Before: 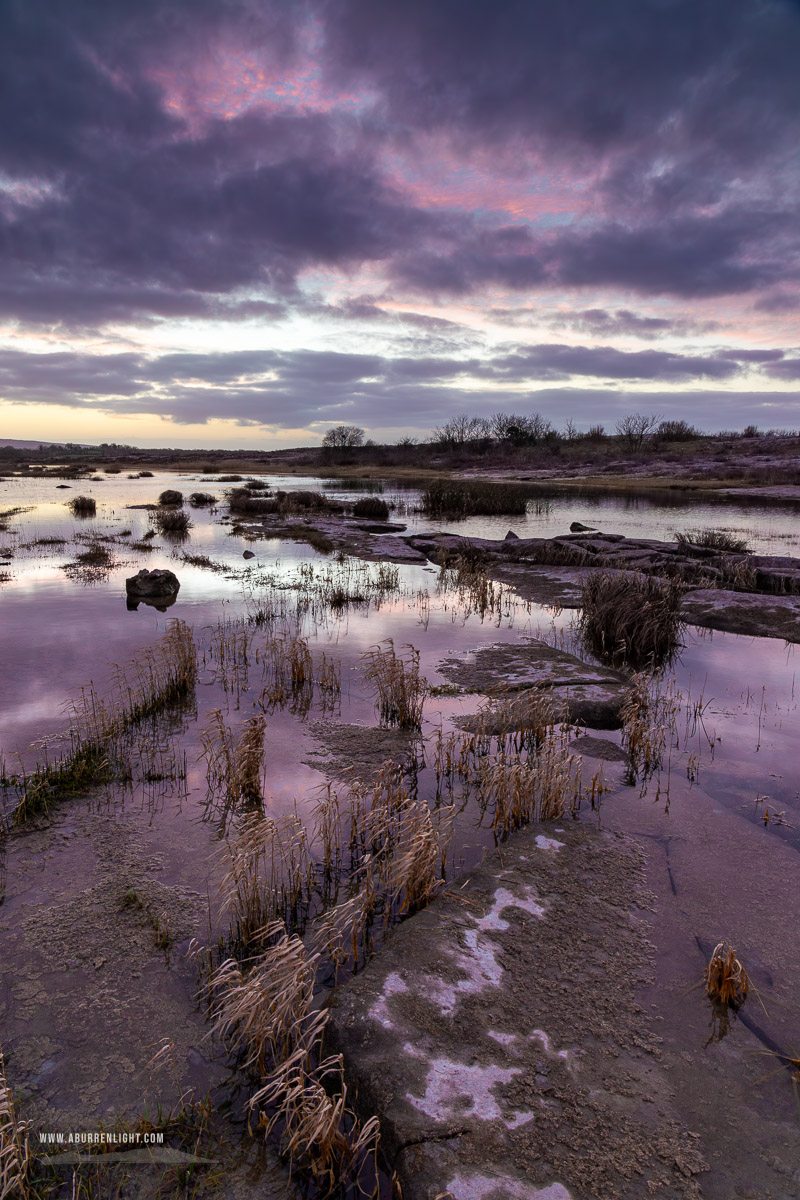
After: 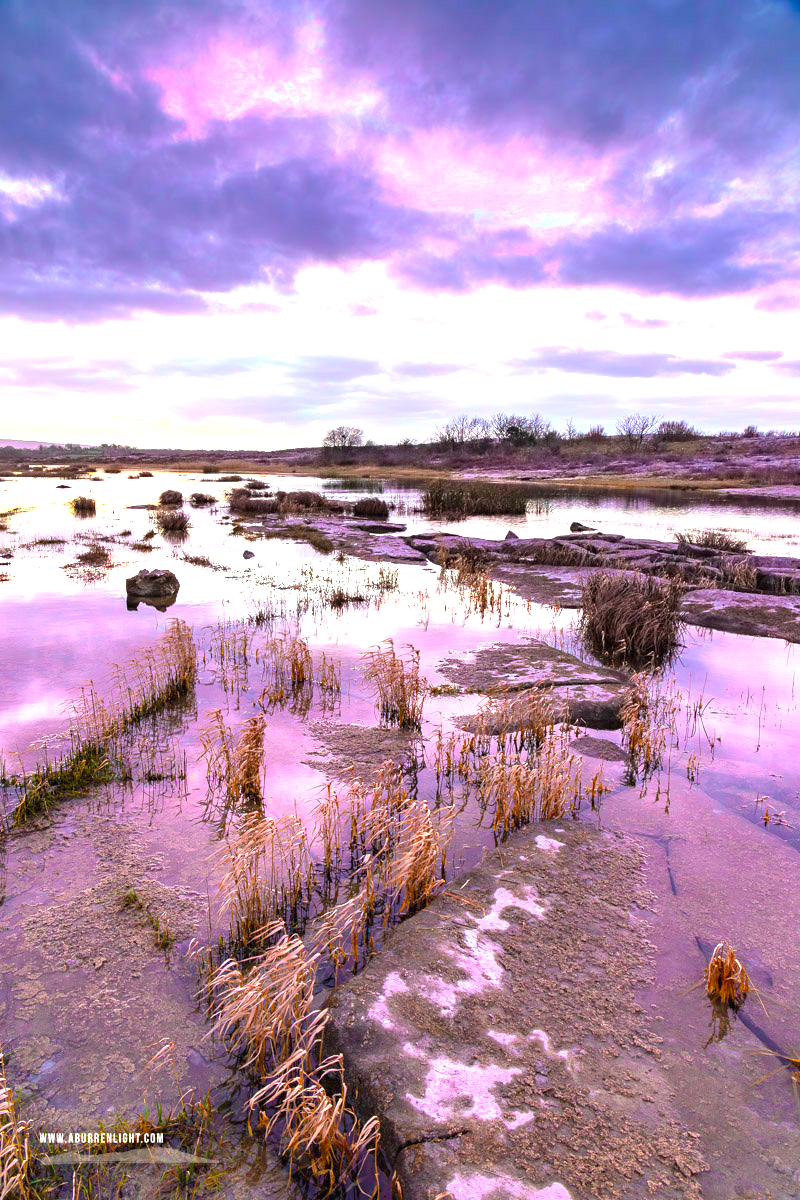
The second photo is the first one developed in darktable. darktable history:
contrast brightness saturation: contrast 0.03, brightness 0.06, saturation 0.13
exposure: black level correction 0, exposure 1.45 EV, compensate exposure bias true, compensate highlight preservation false
color balance rgb: linear chroma grading › global chroma 15%, perceptual saturation grading › global saturation 30%
